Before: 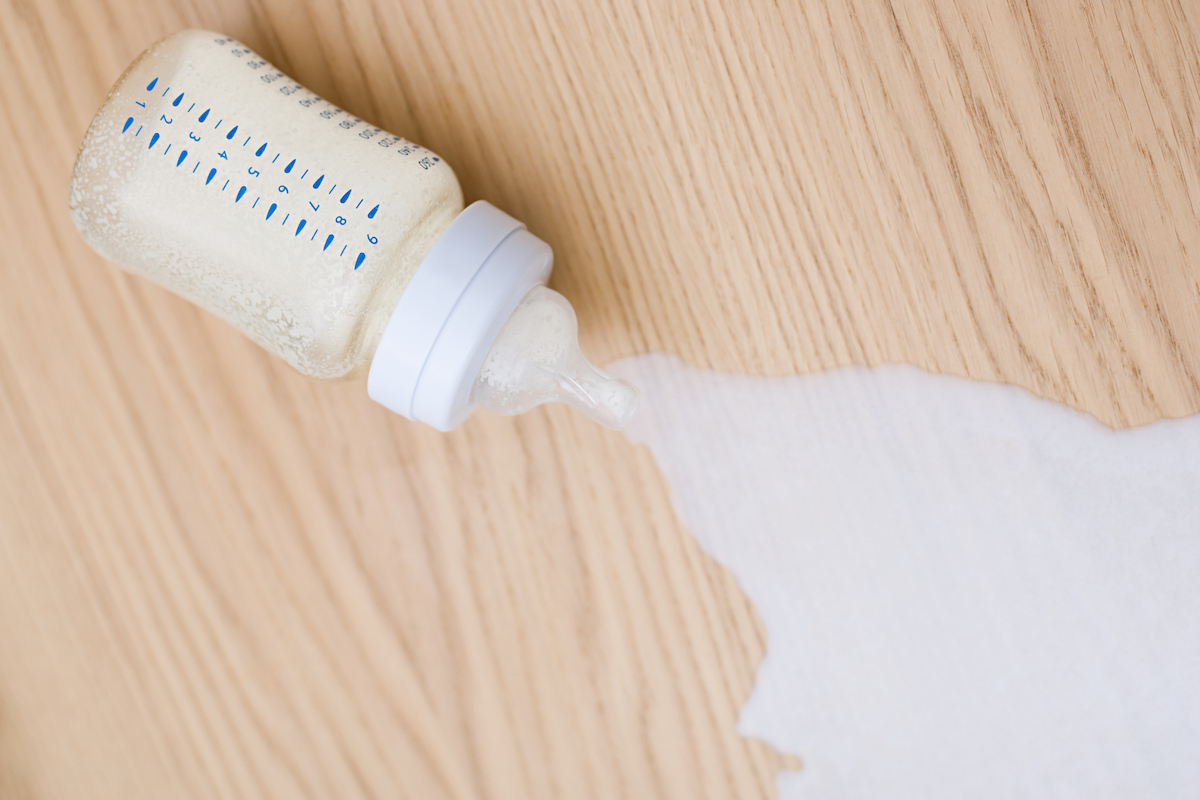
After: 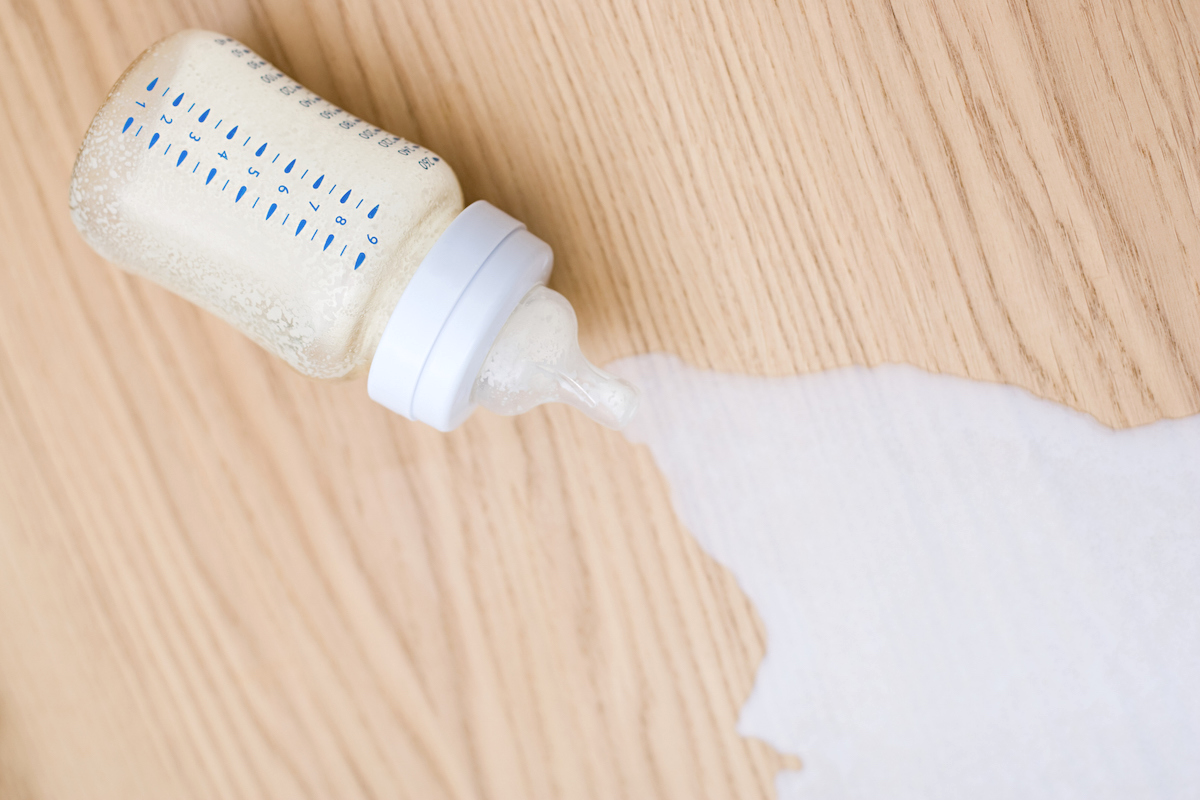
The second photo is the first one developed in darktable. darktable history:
local contrast: highlights 103%, shadows 102%, detail 131%, midtone range 0.2
contrast brightness saturation: contrast 0.046, brightness 0.068, saturation 0.006
